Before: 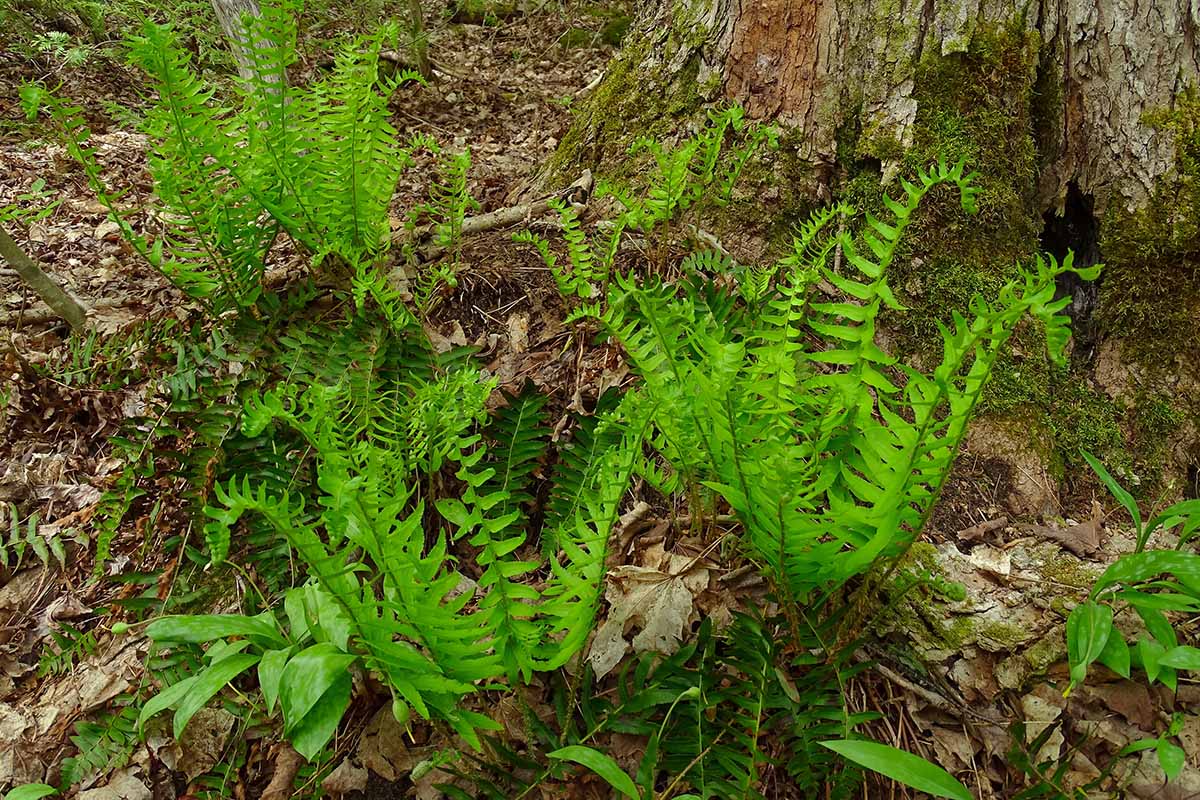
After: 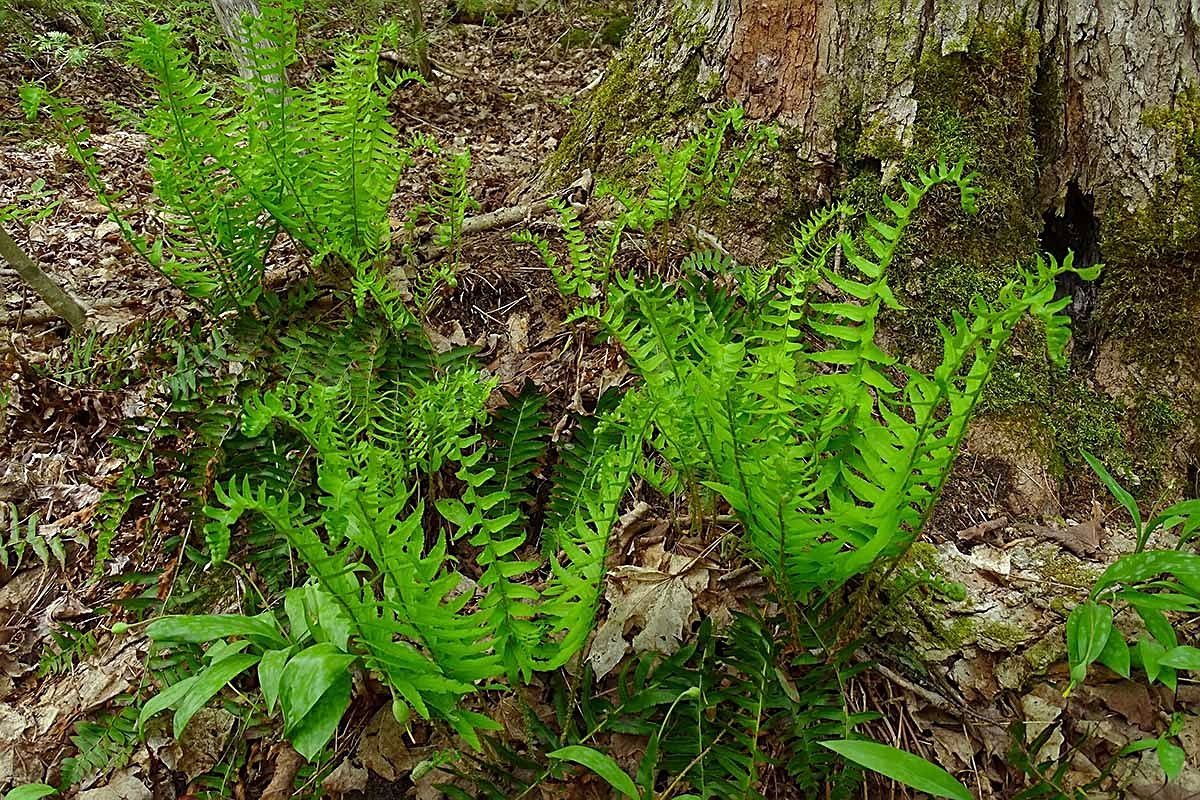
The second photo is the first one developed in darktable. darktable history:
white balance: red 0.976, blue 1.04
sharpen: on, module defaults
